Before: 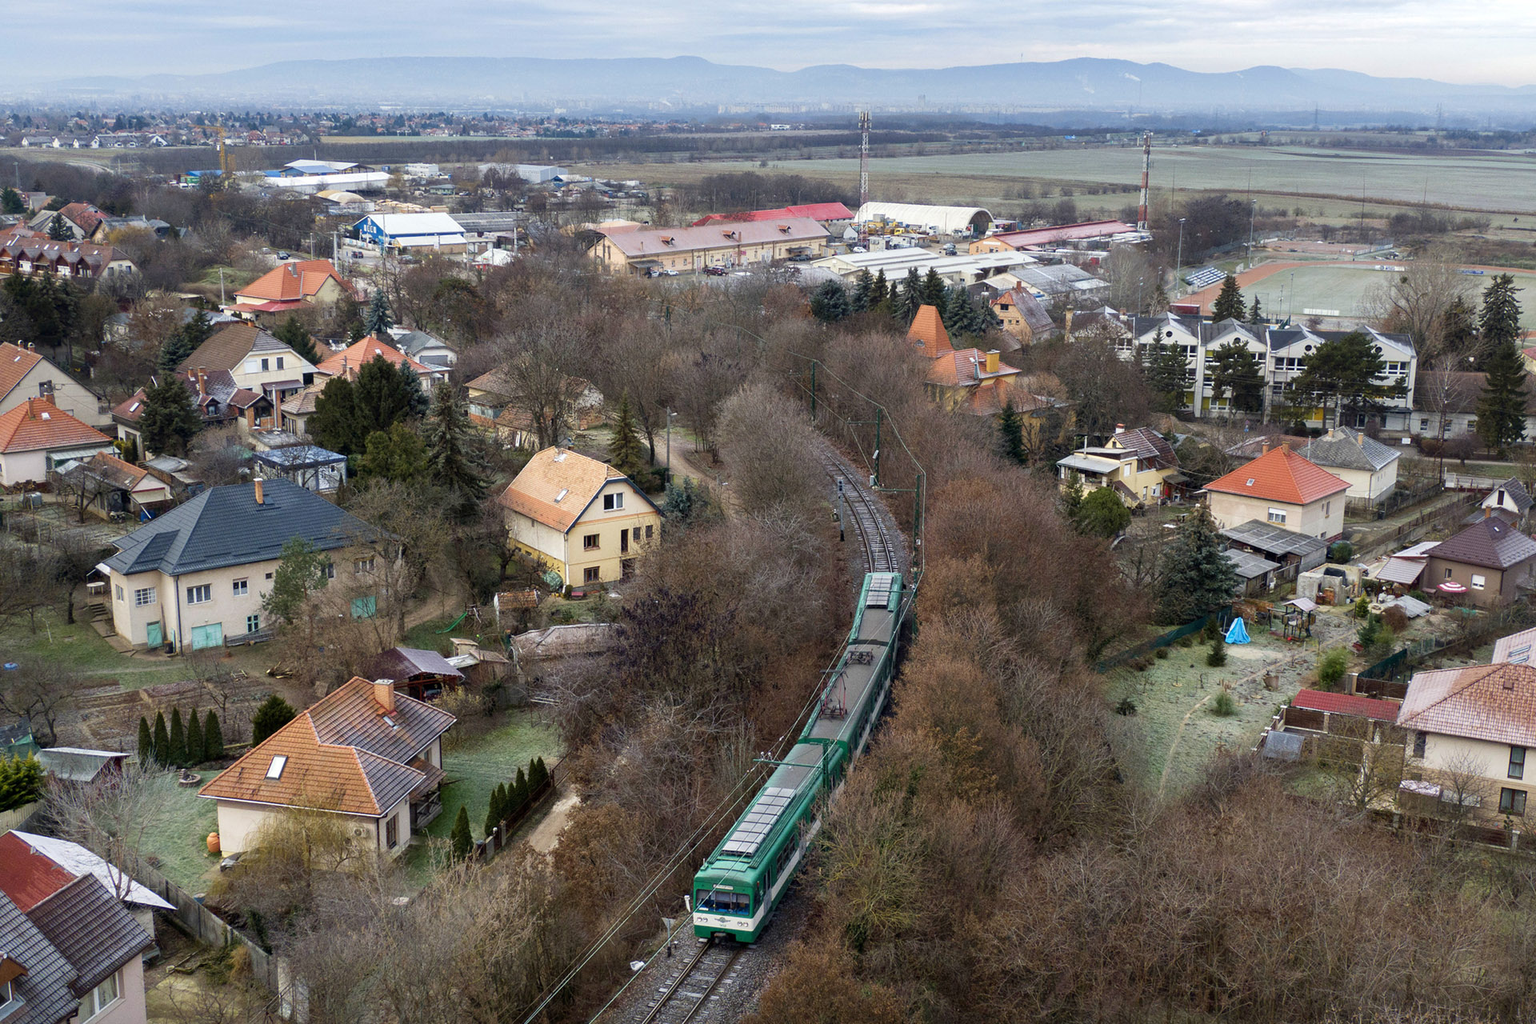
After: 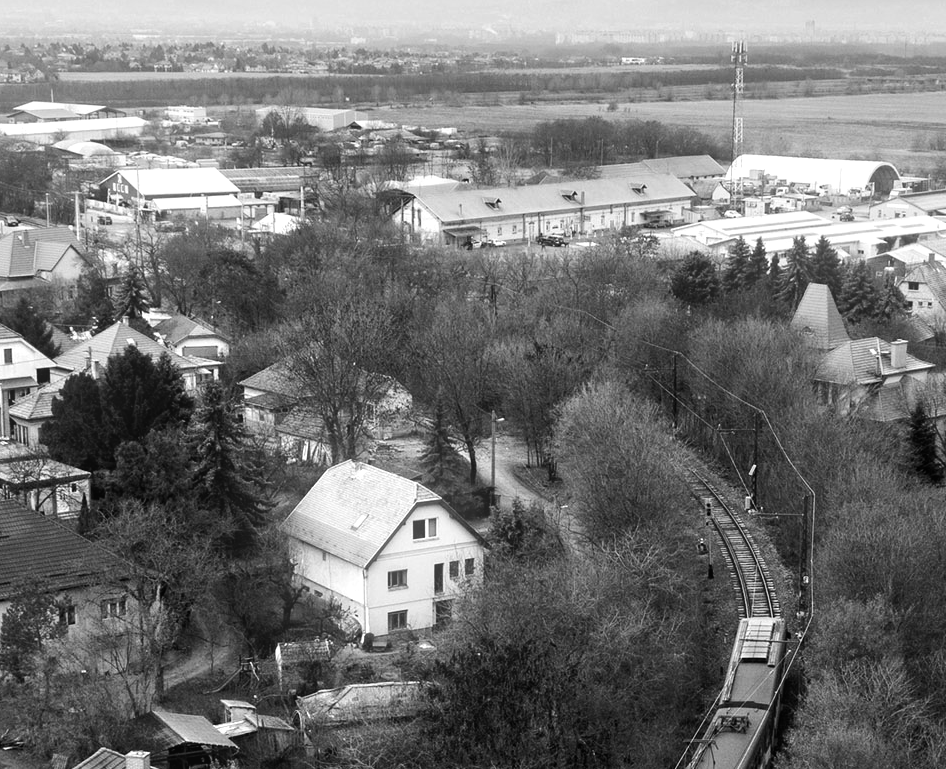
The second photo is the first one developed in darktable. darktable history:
monochrome: a -71.75, b 75.82
tone equalizer: -8 EV -0.75 EV, -7 EV -0.7 EV, -6 EV -0.6 EV, -5 EV -0.4 EV, -3 EV 0.4 EV, -2 EV 0.6 EV, -1 EV 0.7 EV, +0 EV 0.75 EV, edges refinement/feathering 500, mask exposure compensation -1.57 EV, preserve details no
crop: left 17.835%, top 7.675%, right 32.881%, bottom 32.213%
bloom: size 15%, threshold 97%, strength 7%
